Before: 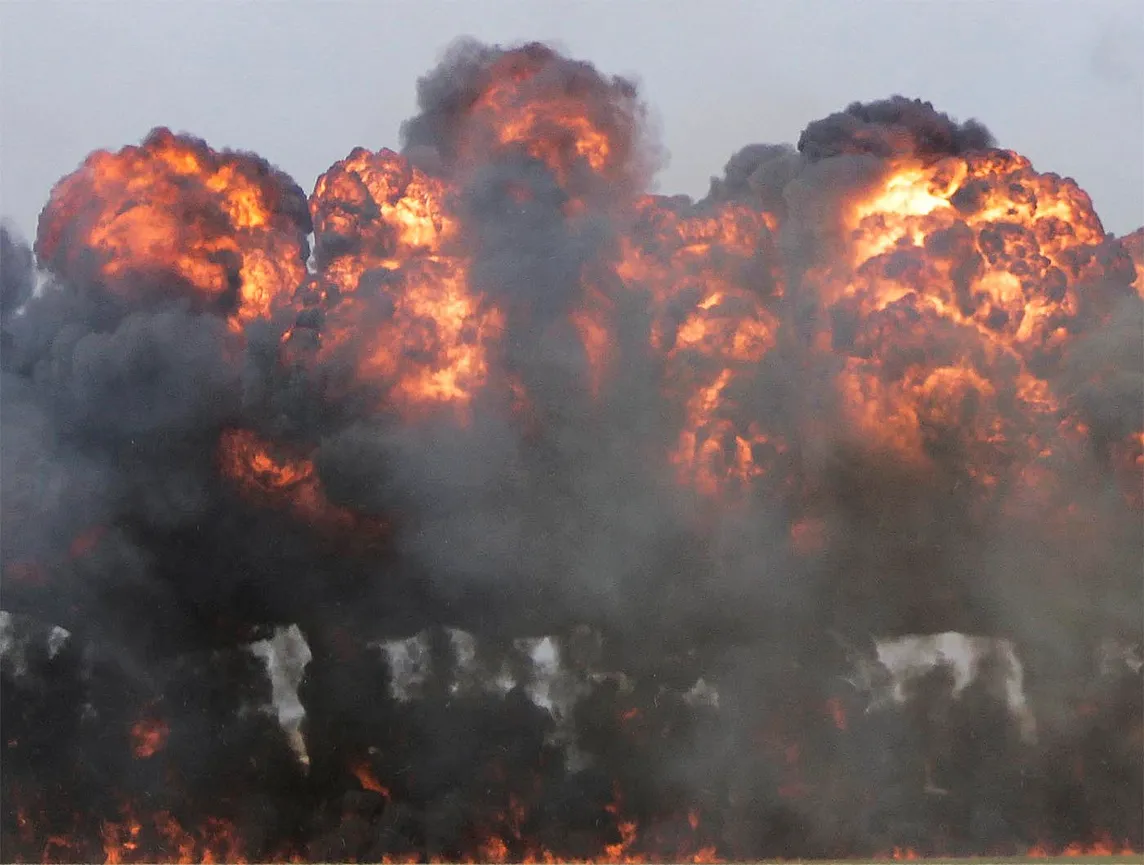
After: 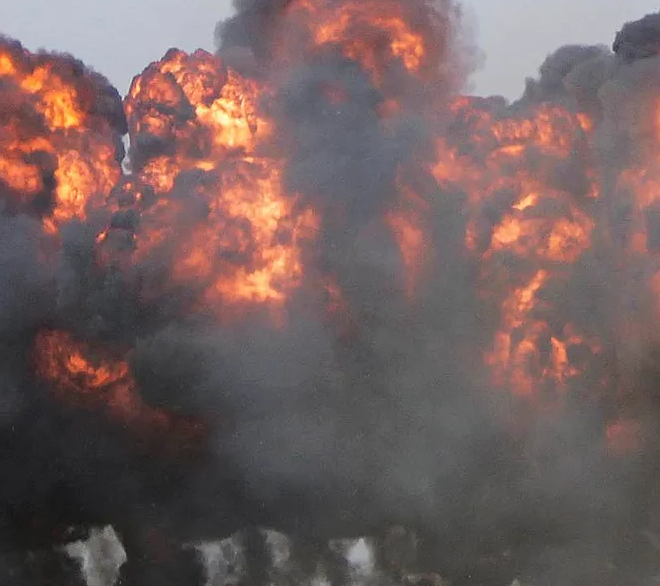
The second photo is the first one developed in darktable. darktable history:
crop: left 16.216%, top 11.457%, right 26.045%, bottom 20.716%
